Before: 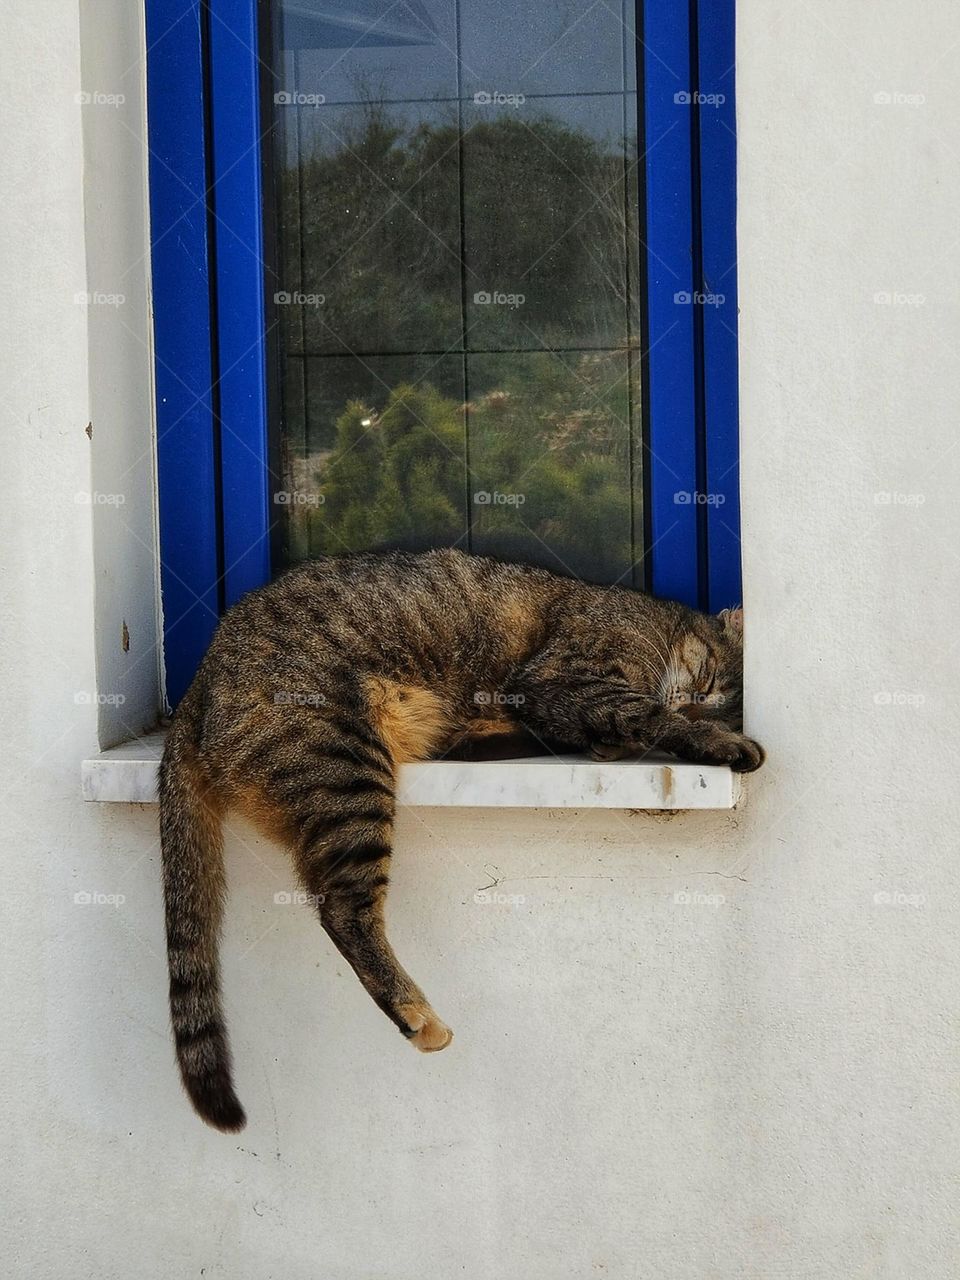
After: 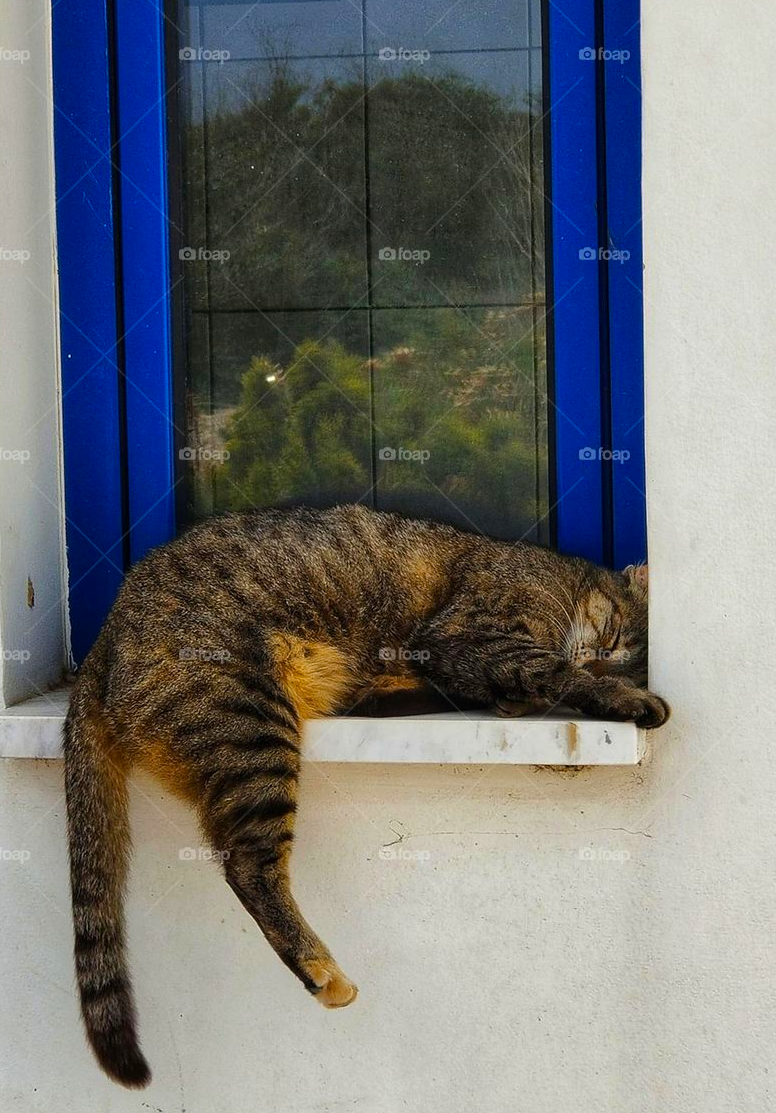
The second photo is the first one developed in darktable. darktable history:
crop: left 9.929%, top 3.475%, right 9.188%, bottom 9.529%
color balance rgb: perceptual saturation grading › global saturation 20%, global vibrance 20%
